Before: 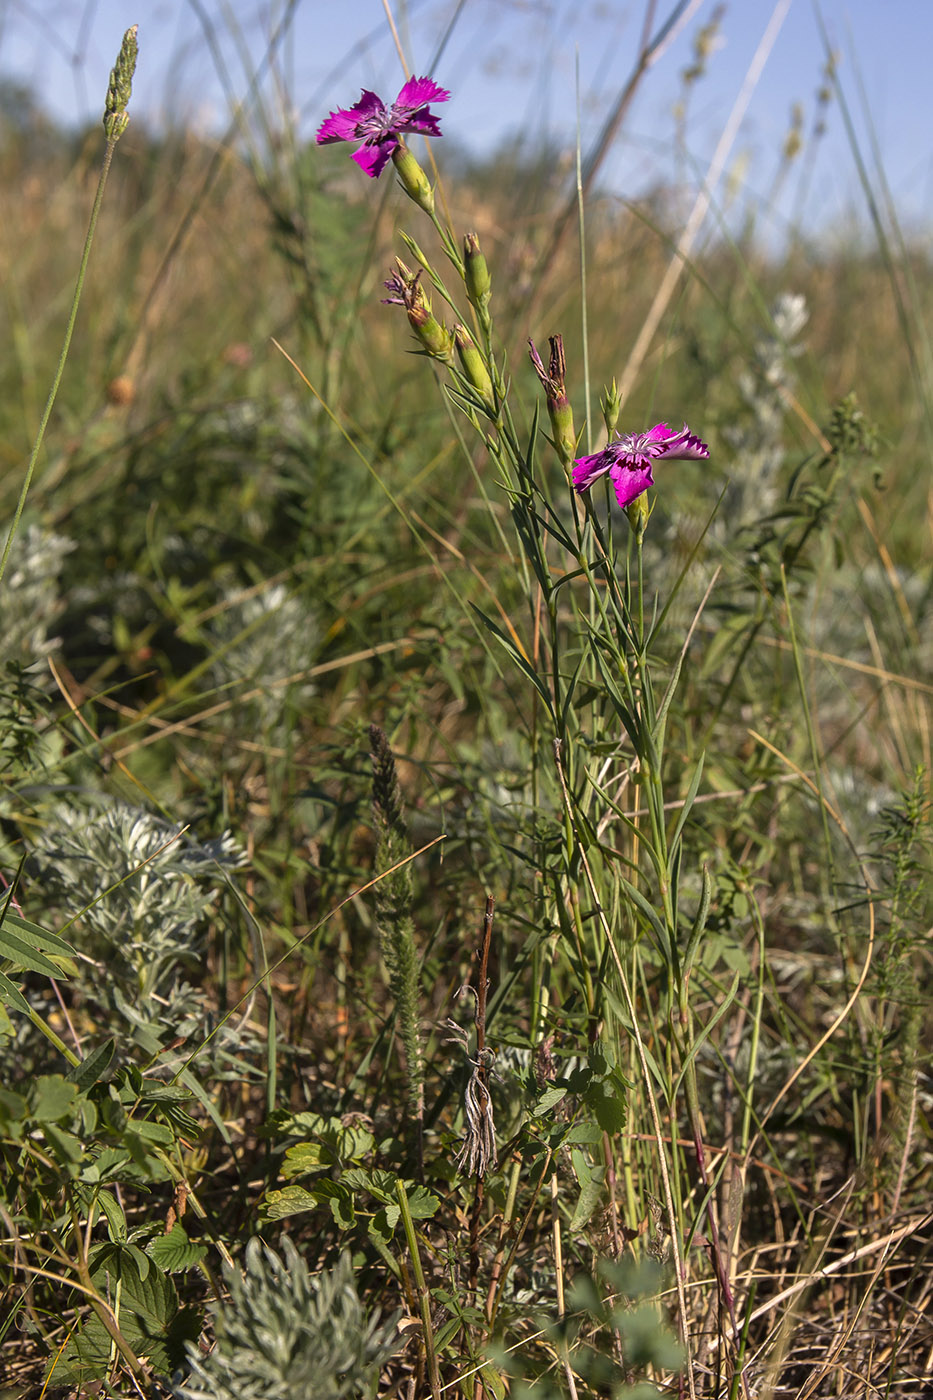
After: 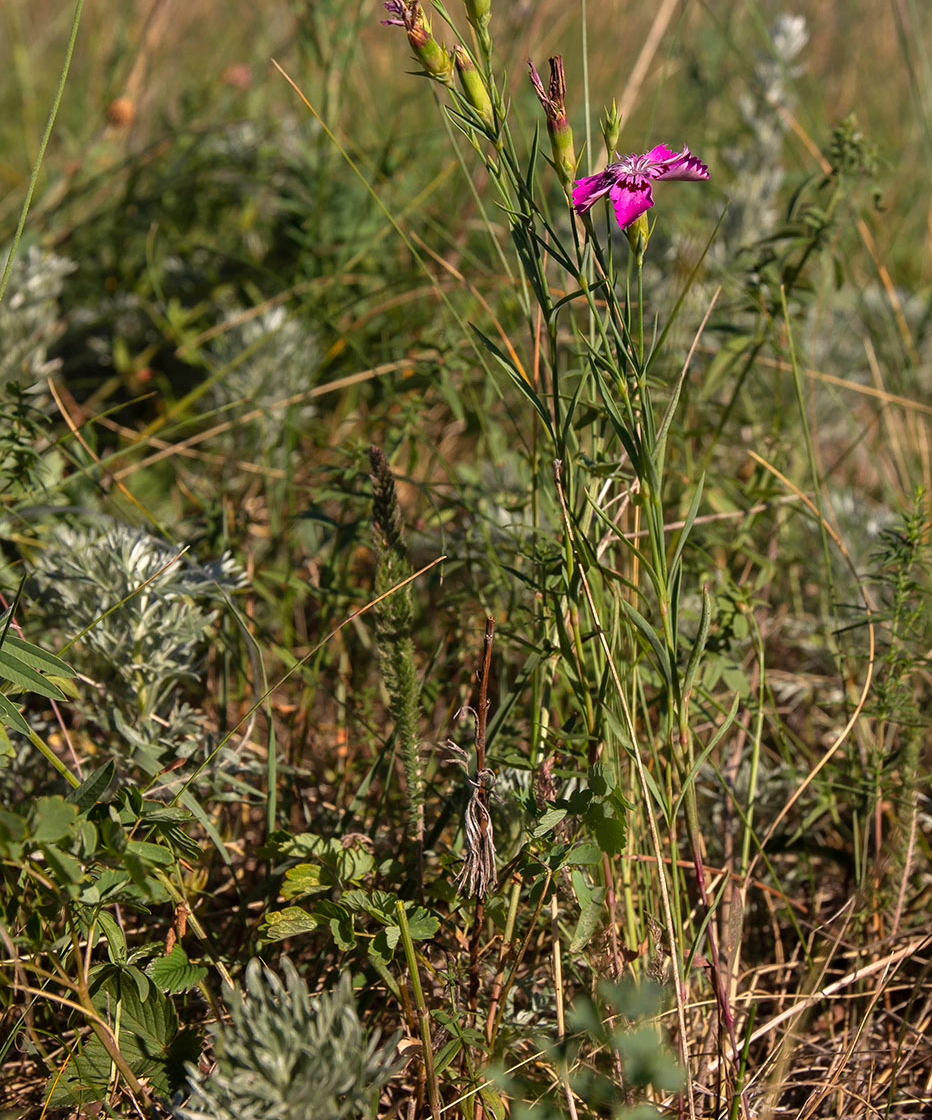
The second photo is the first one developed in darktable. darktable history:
tone equalizer: on, module defaults
crop and rotate: top 19.998%
